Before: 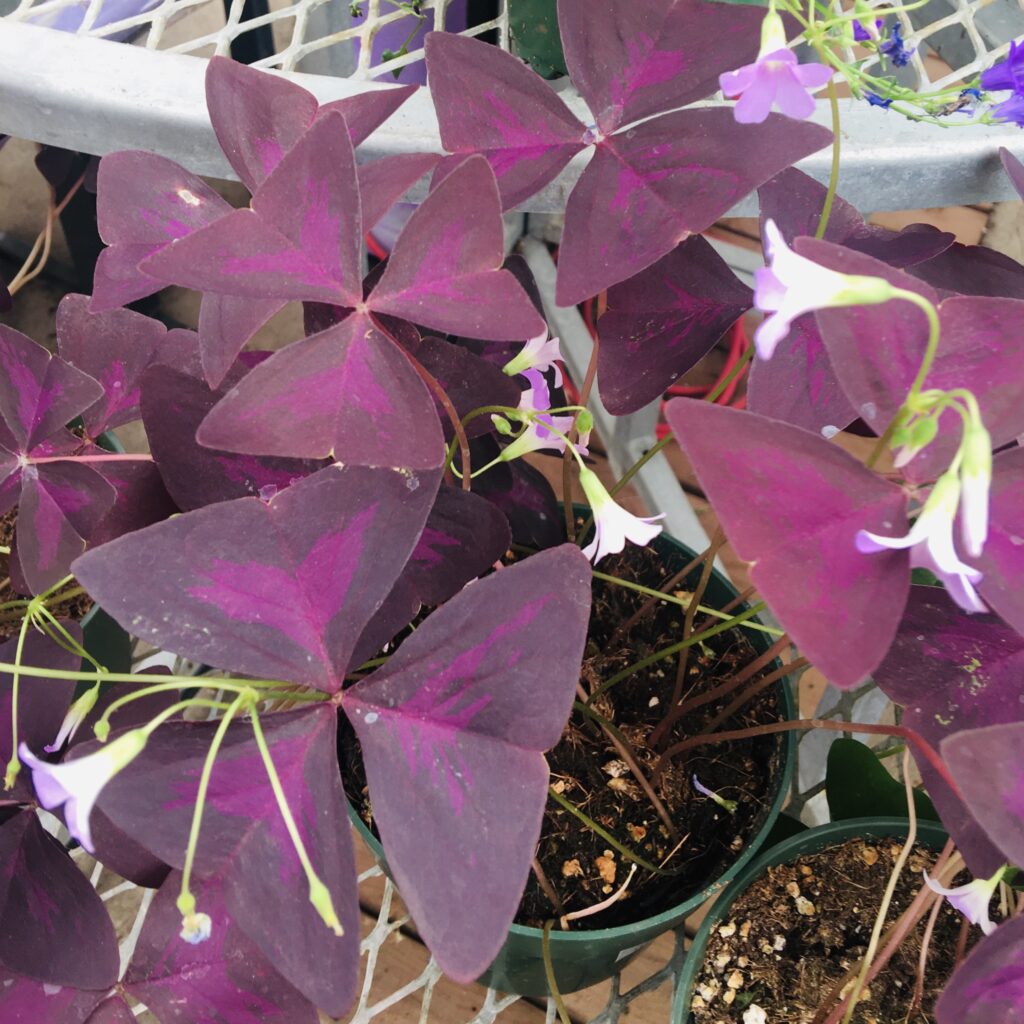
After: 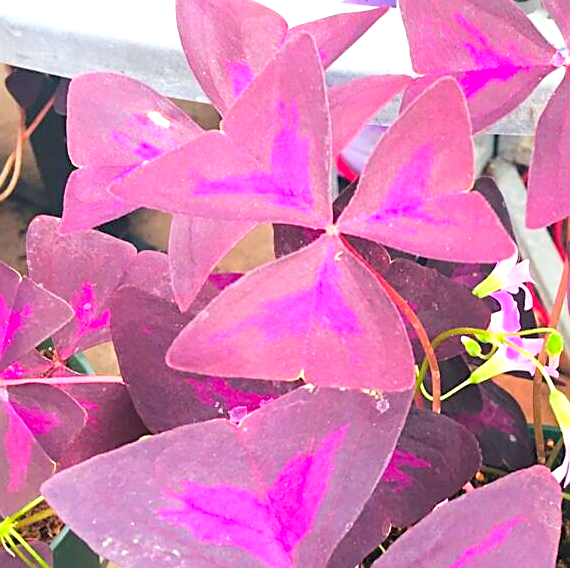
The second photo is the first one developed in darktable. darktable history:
exposure: exposure 1 EV, compensate exposure bias true, compensate highlight preservation false
contrast brightness saturation: contrast 0.068, brightness 0.171, saturation 0.401
sharpen: amount 0.736
crop and rotate: left 3.027%, top 7.691%, right 41.25%, bottom 36.837%
